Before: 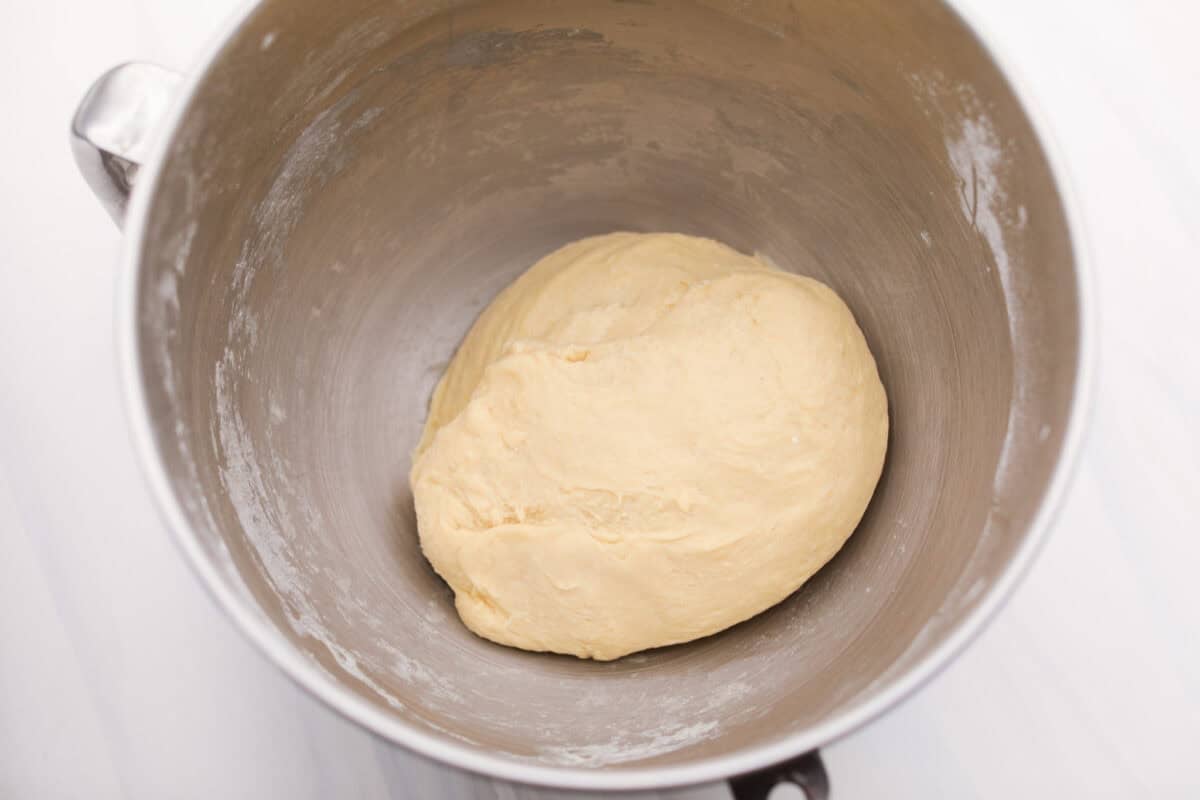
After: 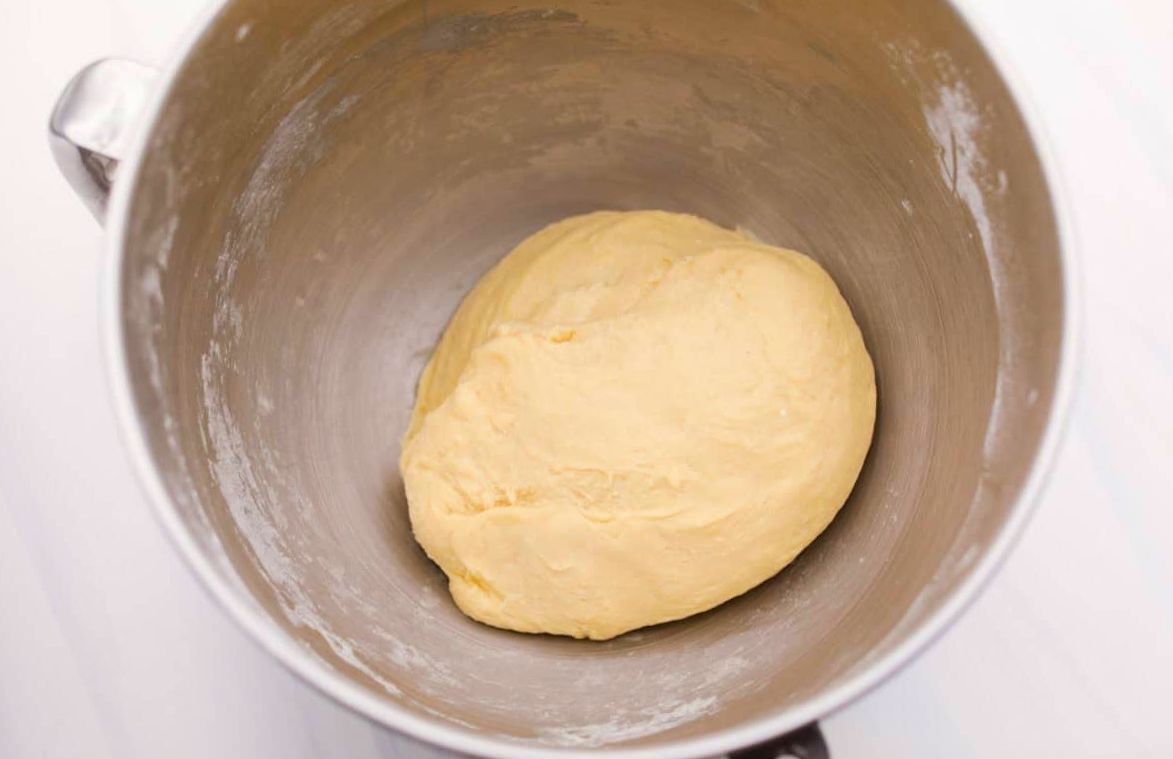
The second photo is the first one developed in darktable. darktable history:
color balance rgb: perceptual saturation grading › global saturation 25%, global vibrance 20%
rotate and perspective: rotation -2°, crop left 0.022, crop right 0.978, crop top 0.049, crop bottom 0.951
